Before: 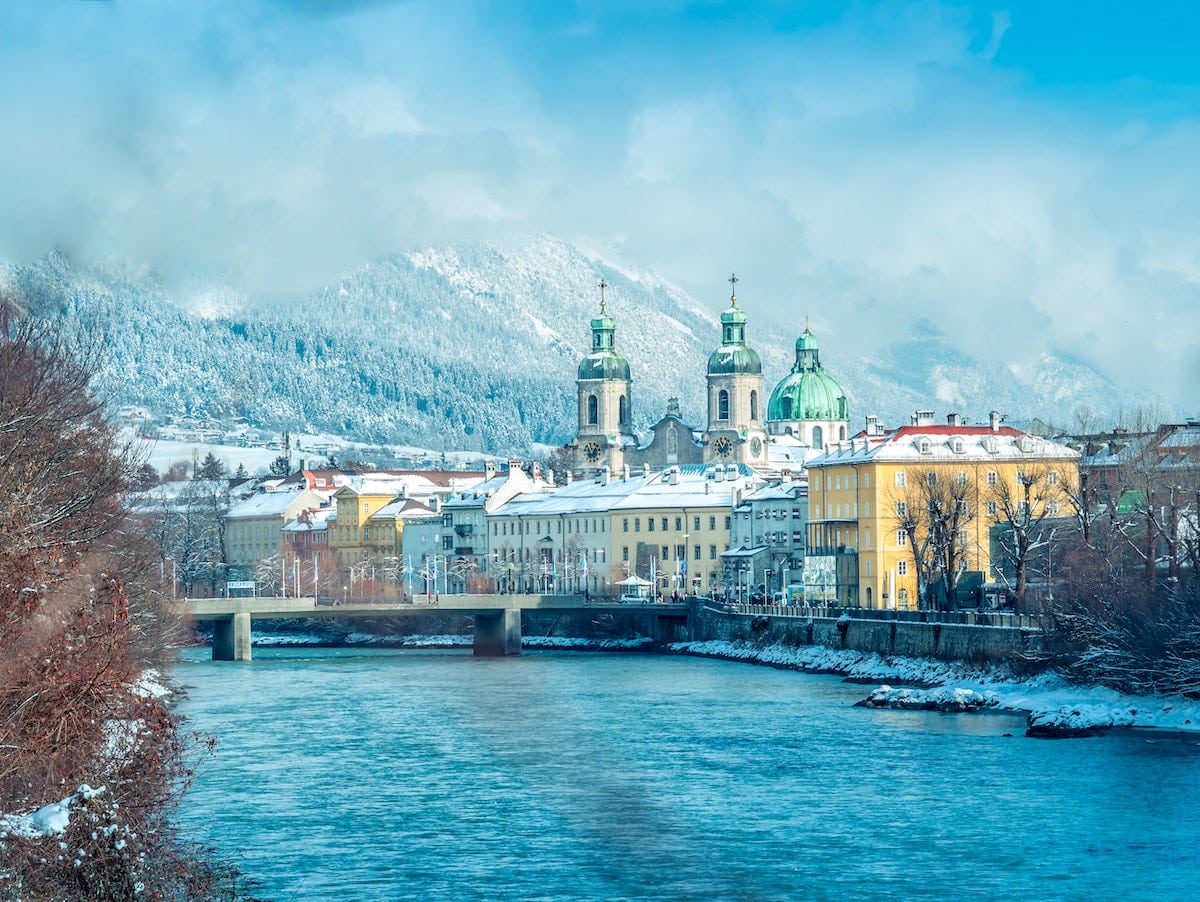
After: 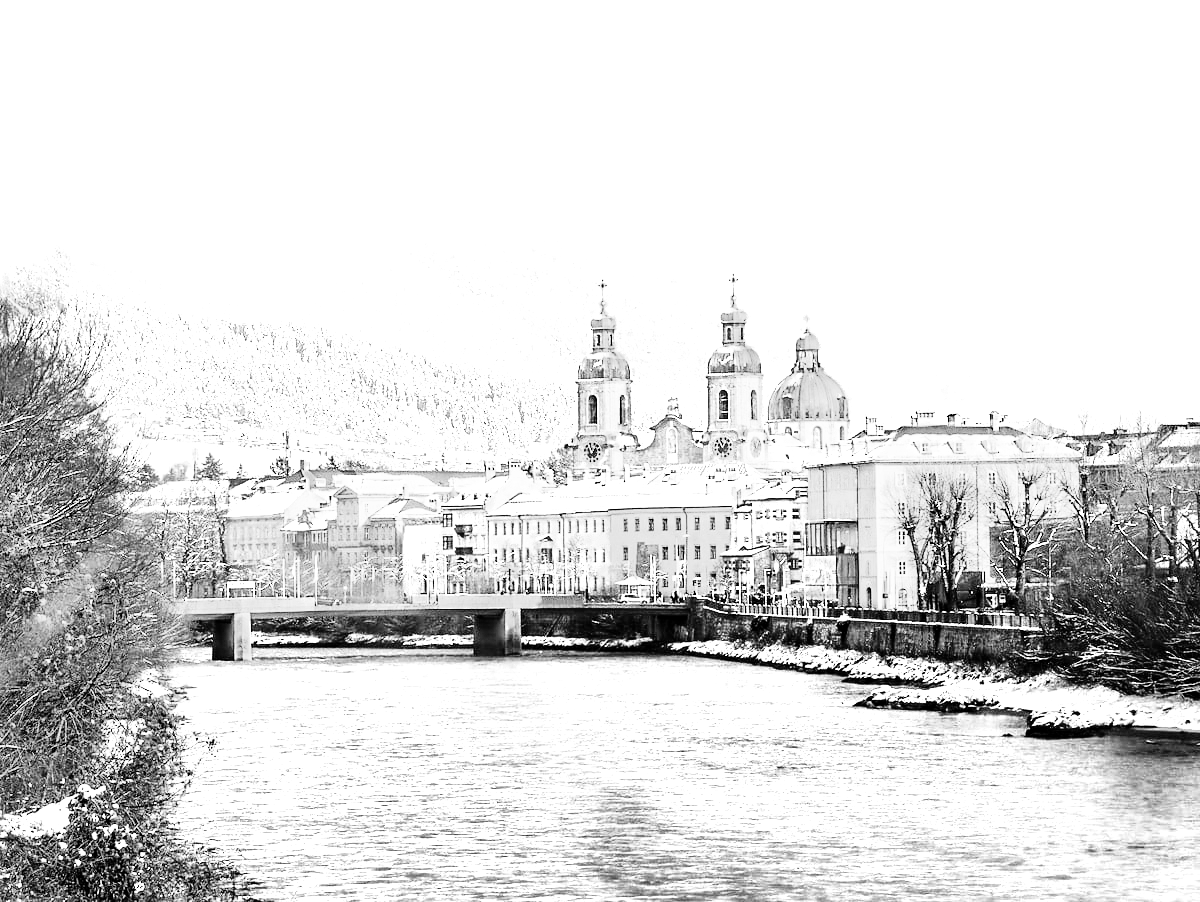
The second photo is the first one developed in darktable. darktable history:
color balance rgb: shadows lift › chroma 1%, shadows lift › hue 113°, highlights gain › chroma 0.2%, highlights gain › hue 333°, perceptual saturation grading › global saturation 20%, perceptual saturation grading › highlights -25%, perceptual saturation grading › shadows 25%, contrast -10%
color zones: curves: ch0 [(0, 0.5) (0.125, 0.4) (0.25, 0.5) (0.375, 0.4) (0.5, 0.4) (0.625, 0.6) (0.75, 0.6) (0.875, 0.5)]; ch1 [(0, 0.4) (0.125, 0.5) (0.25, 0.4) (0.375, 0.4) (0.5, 0.4) (0.625, 0.4) (0.75, 0.5) (0.875, 0.4)]; ch2 [(0, 0.6) (0.125, 0.5) (0.25, 0.5) (0.375, 0.6) (0.5, 0.6) (0.625, 0.5) (0.75, 0.5) (0.875, 0.5)]
denoise (profiled): strength 1.2, preserve shadows 0, a [-1, 0, 0], y [[0.5 ×7] ×4, [0 ×7], [0.5 ×7]], compensate highlight preservation false
monochrome: on, module defaults
rgb curve: curves: ch0 [(0, 0) (0.21, 0.15) (0.24, 0.21) (0.5, 0.75) (0.75, 0.96) (0.89, 0.99) (1, 1)]; ch1 [(0, 0.02) (0.21, 0.13) (0.25, 0.2) (0.5, 0.67) (0.75, 0.9) (0.89, 0.97) (1, 1)]; ch2 [(0, 0.02) (0.21, 0.13) (0.25, 0.2) (0.5, 0.67) (0.75, 0.9) (0.89, 0.97) (1, 1)], compensate middle gray true
sharpen: amount 0.2
contrast equalizer: octaves 7, y [[0.6 ×6], [0.55 ×6], [0 ×6], [0 ×6], [0 ×6]], mix 0.15
